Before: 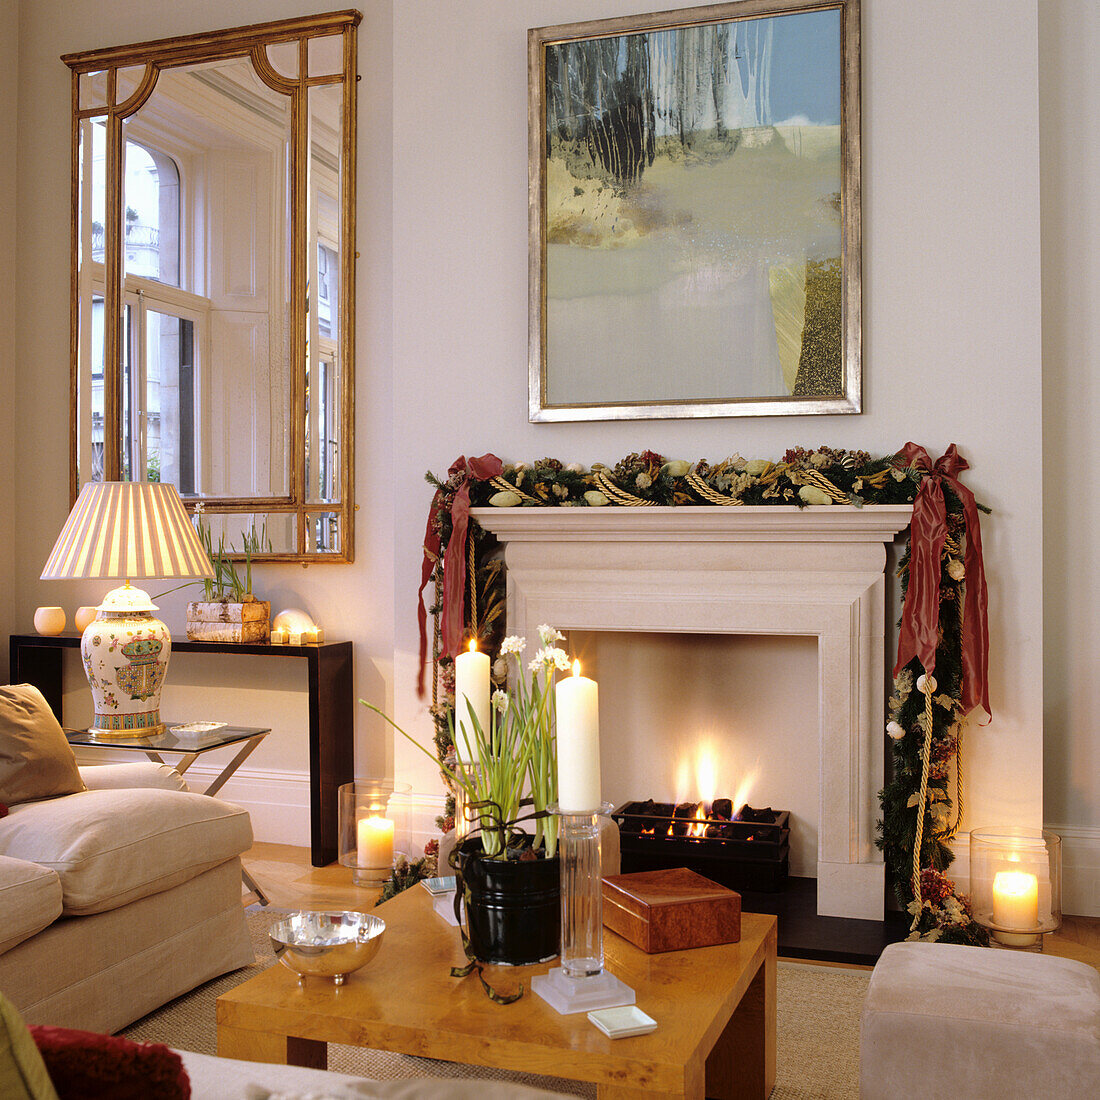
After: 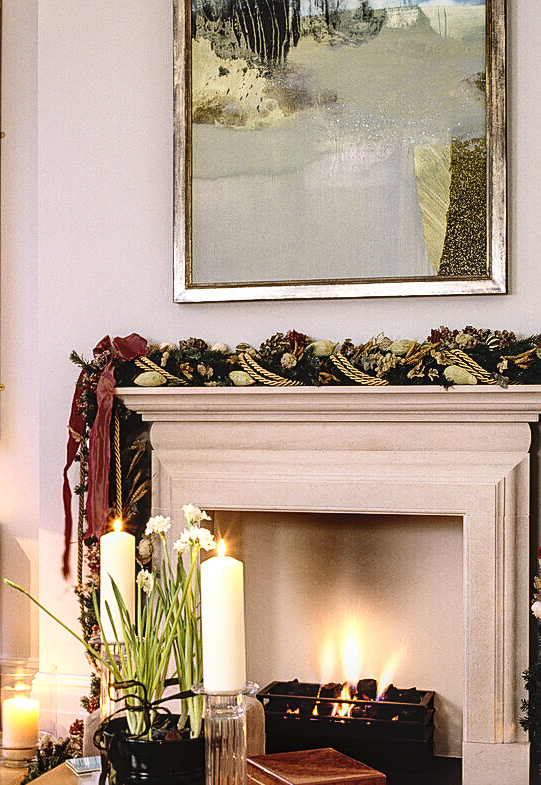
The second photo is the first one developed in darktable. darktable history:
crop: left 32.332%, top 10.968%, right 18.459%, bottom 17.599%
sharpen: on, module defaults
shadows and highlights: soften with gaussian
local contrast: on, module defaults
exposure: black level correction -0.008, exposure 0.069 EV, compensate highlight preservation false
contrast brightness saturation: contrast 0.292
levels: gray 50.74%, levels [0.016, 0.5, 0.996]
